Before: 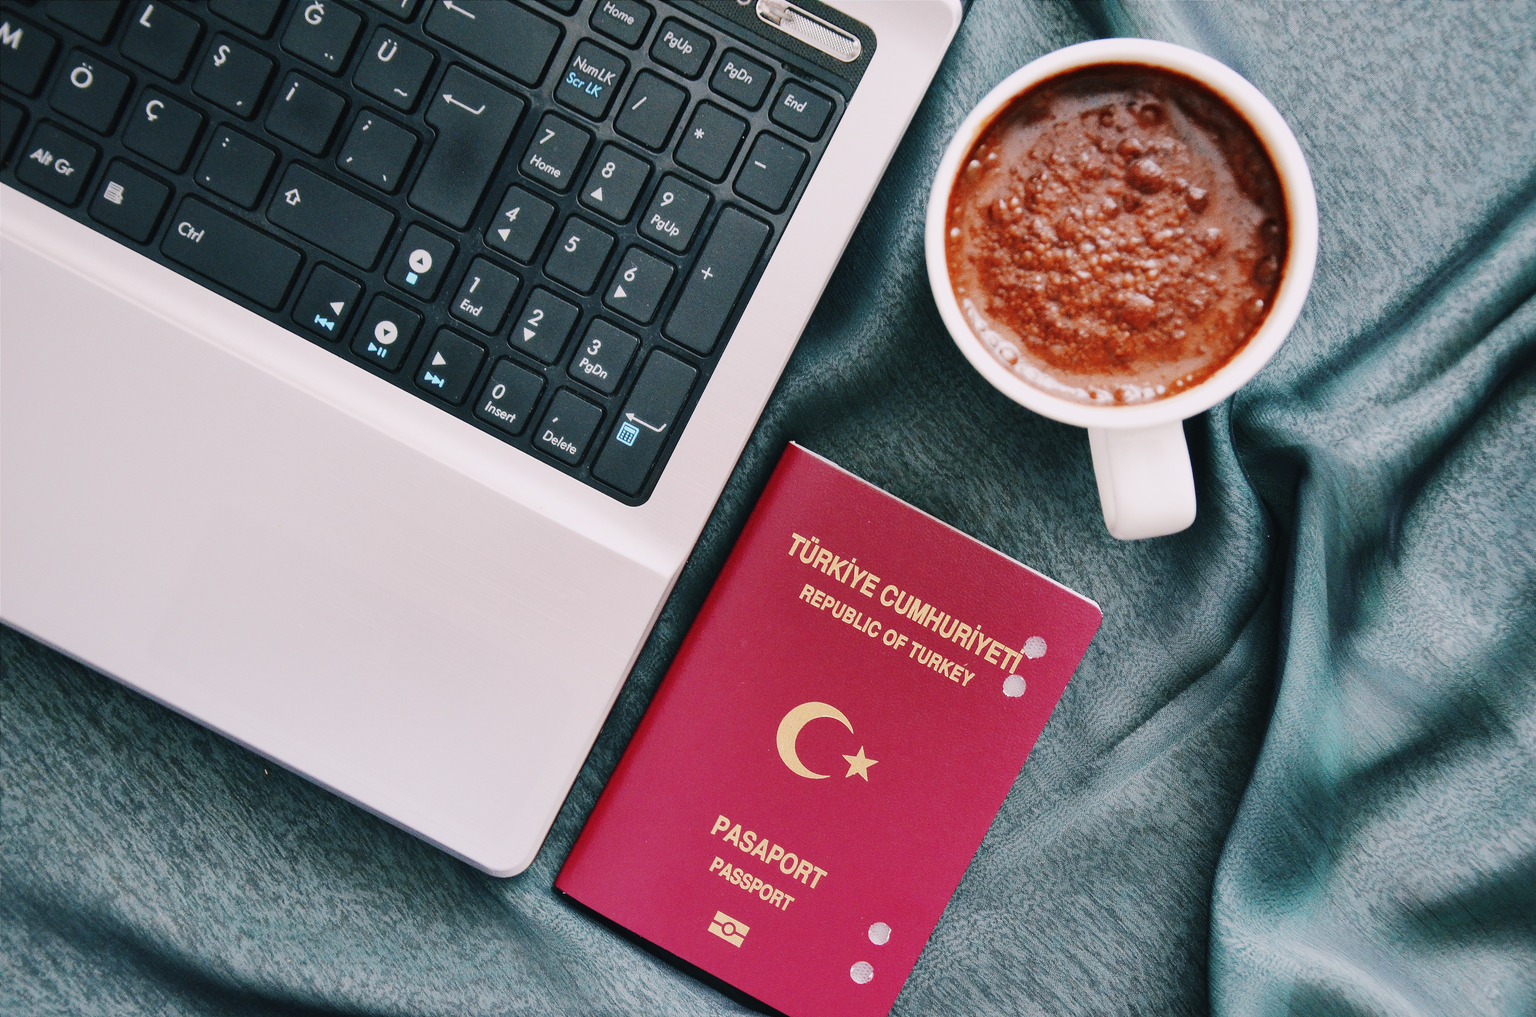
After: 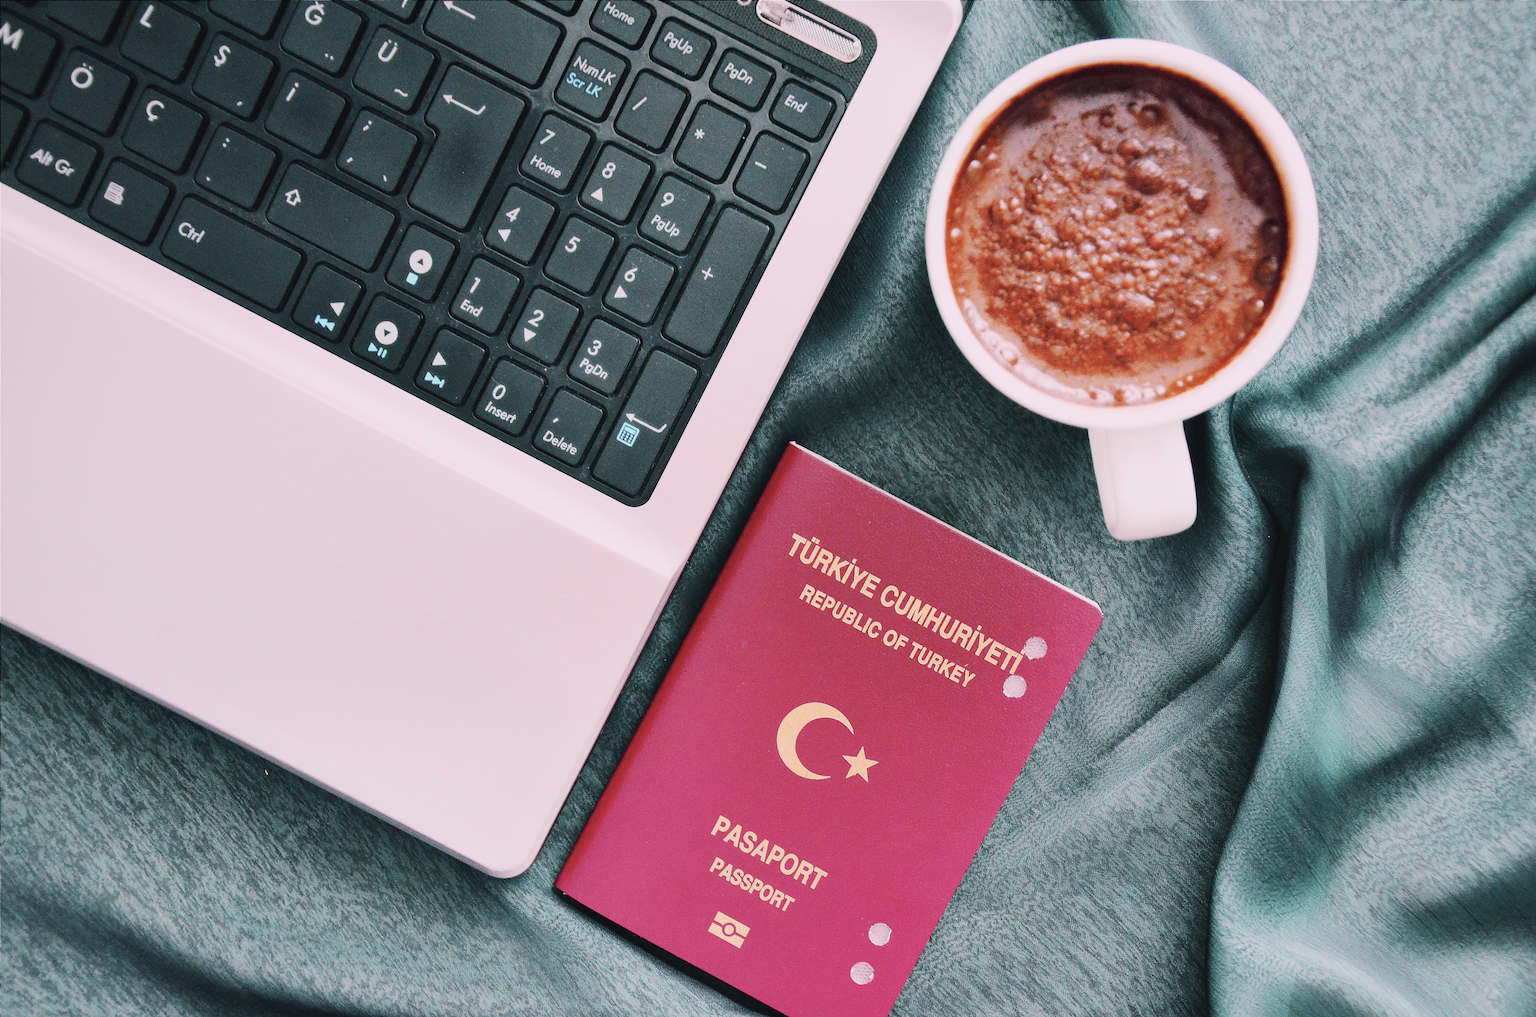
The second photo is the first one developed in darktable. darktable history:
contrast brightness saturation: contrast 0.05, brightness 0.06, saturation 0.01
tone curve: curves: ch0 [(0, 0) (0.822, 0.825) (0.994, 0.955)]; ch1 [(0, 0) (0.226, 0.261) (0.383, 0.397) (0.46, 0.46) (0.498, 0.501) (0.524, 0.543) (0.578, 0.575) (1, 1)]; ch2 [(0, 0) (0.438, 0.456) (0.5, 0.495) (0.547, 0.515) (0.597, 0.58) (0.629, 0.603) (1, 1)], color space Lab, independent channels, preserve colors none
